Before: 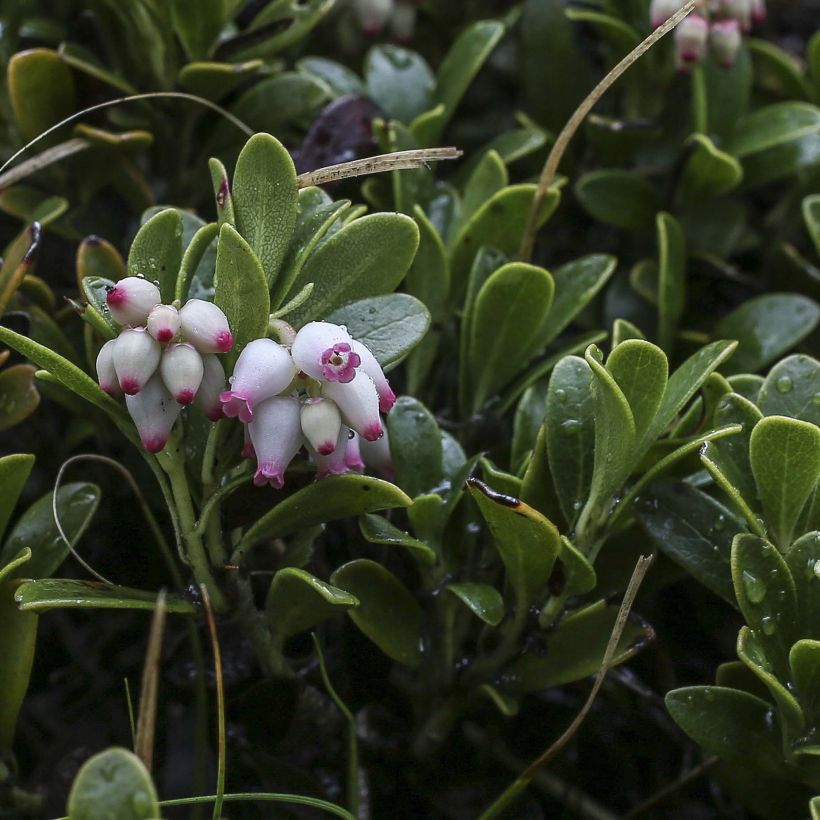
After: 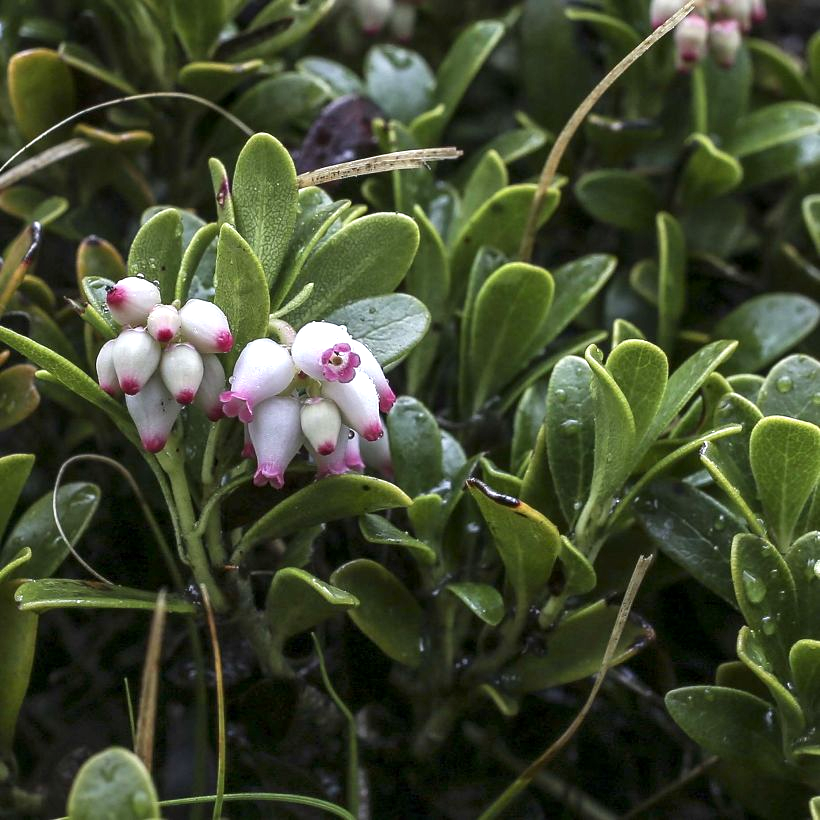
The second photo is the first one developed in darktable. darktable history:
local contrast: mode bilateral grid, contrast 20, coarseness 50, detail 120%, midtone range 0.2
exposure: exposure 0.661 EV, compensate highlight preservation false
